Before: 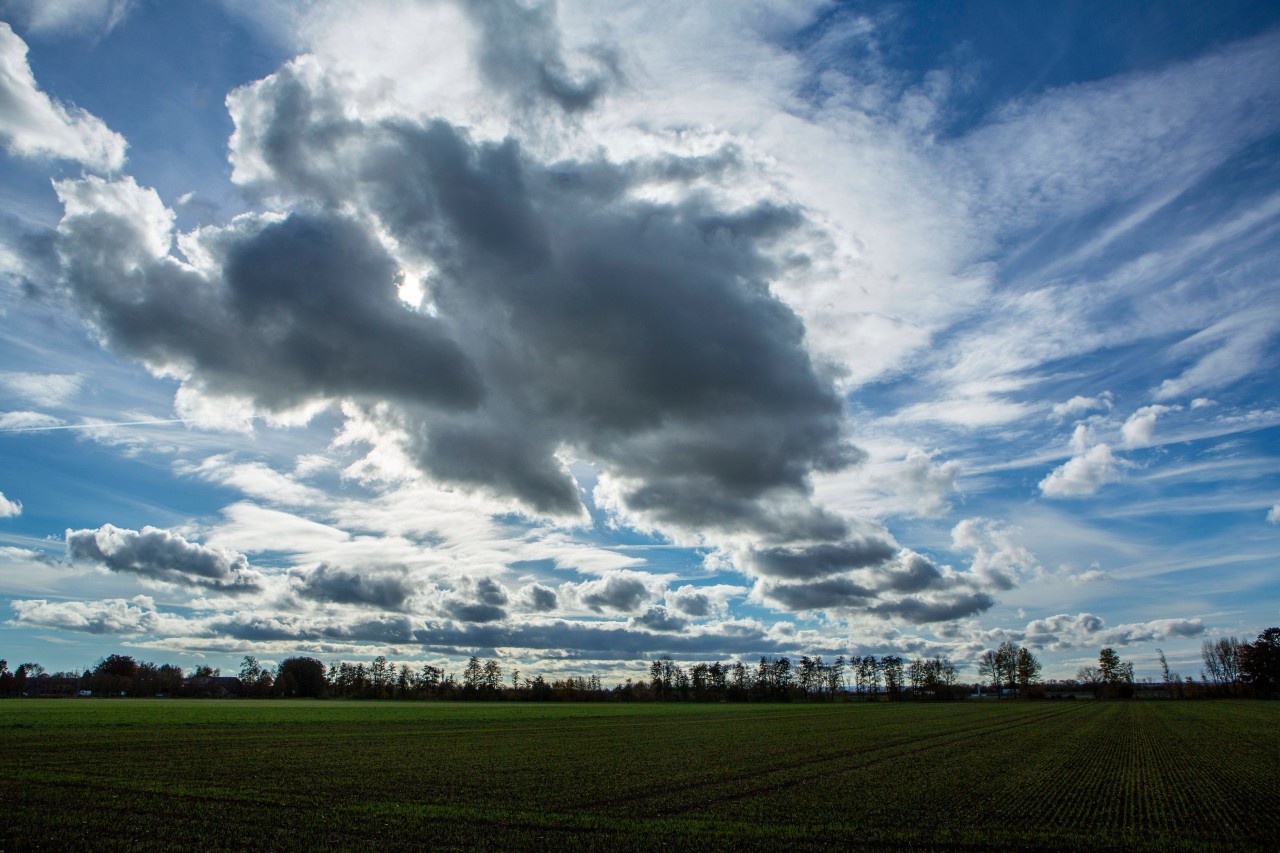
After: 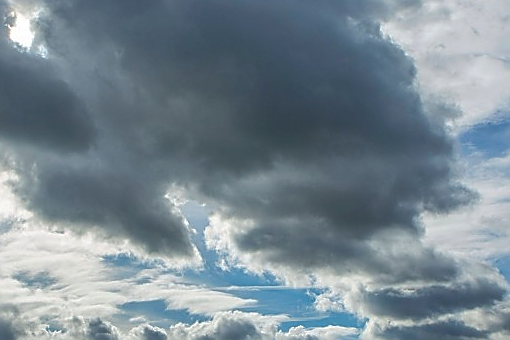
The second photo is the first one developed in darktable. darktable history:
crop: left 30.44%, top 30.443%, right 29.647%, bottom 29.689%
sharpen: radius 1.375, amount 1.252, threshold 0.743
shadows and highlights: on, module defaults
